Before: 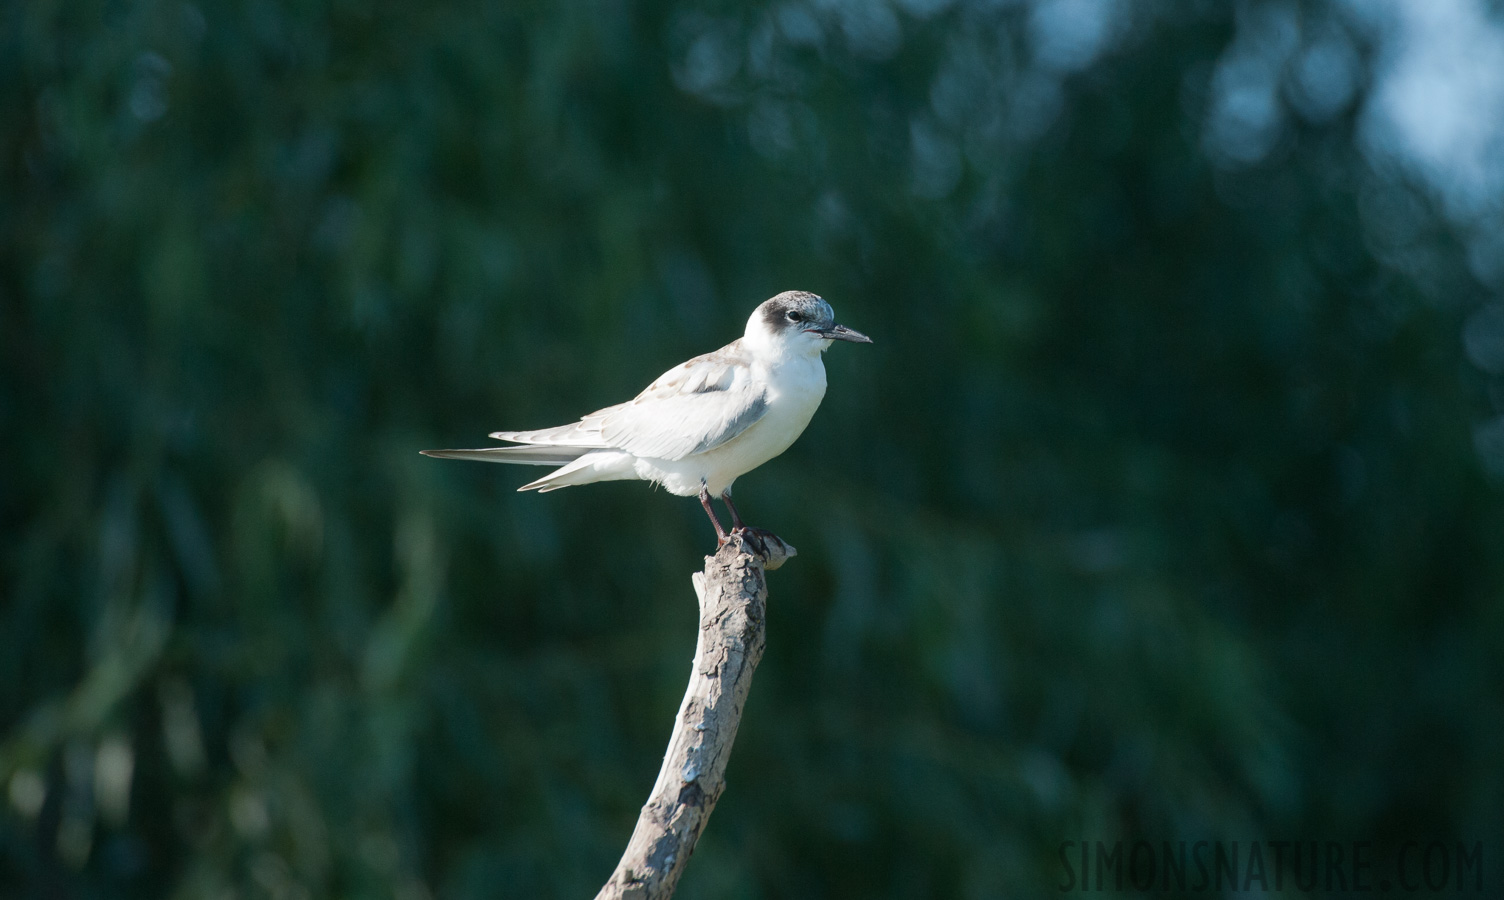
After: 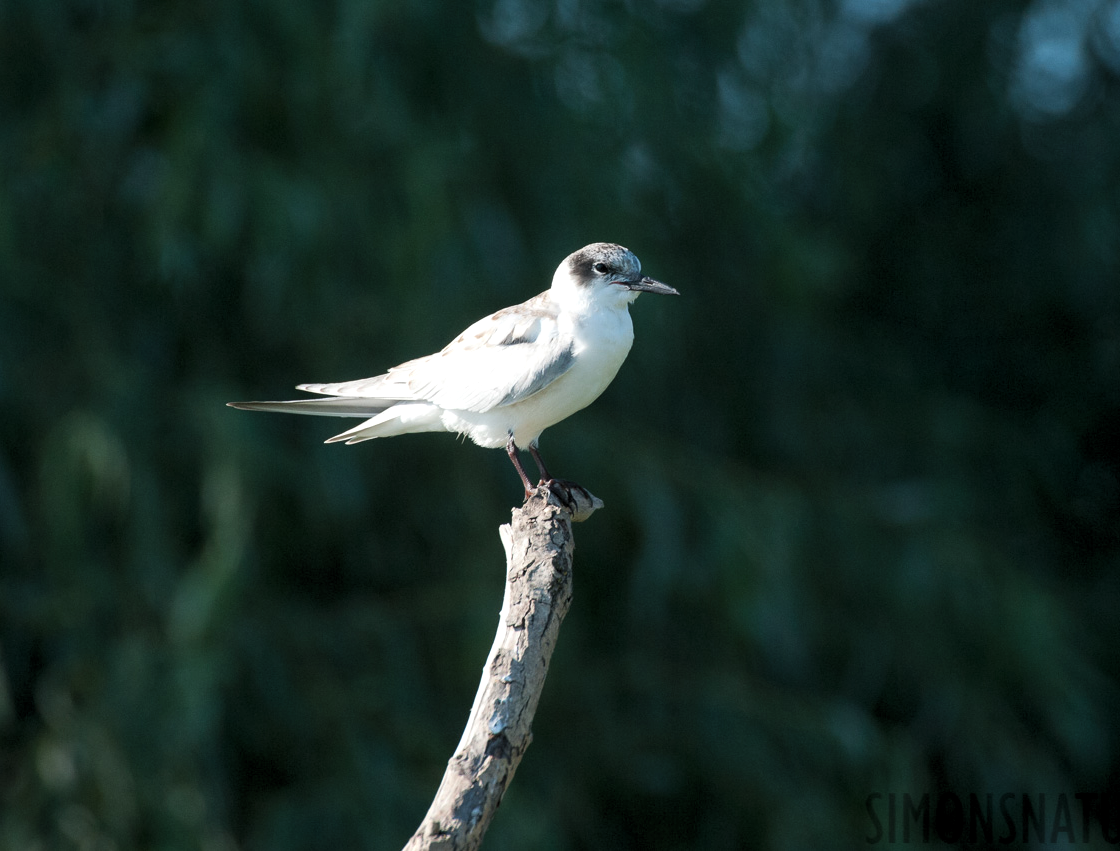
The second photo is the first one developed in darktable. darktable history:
crop and rotate: left 12.915%, top 5.367%, right 12.602%
levels: levels [0.062, 0.494, 0.925]
